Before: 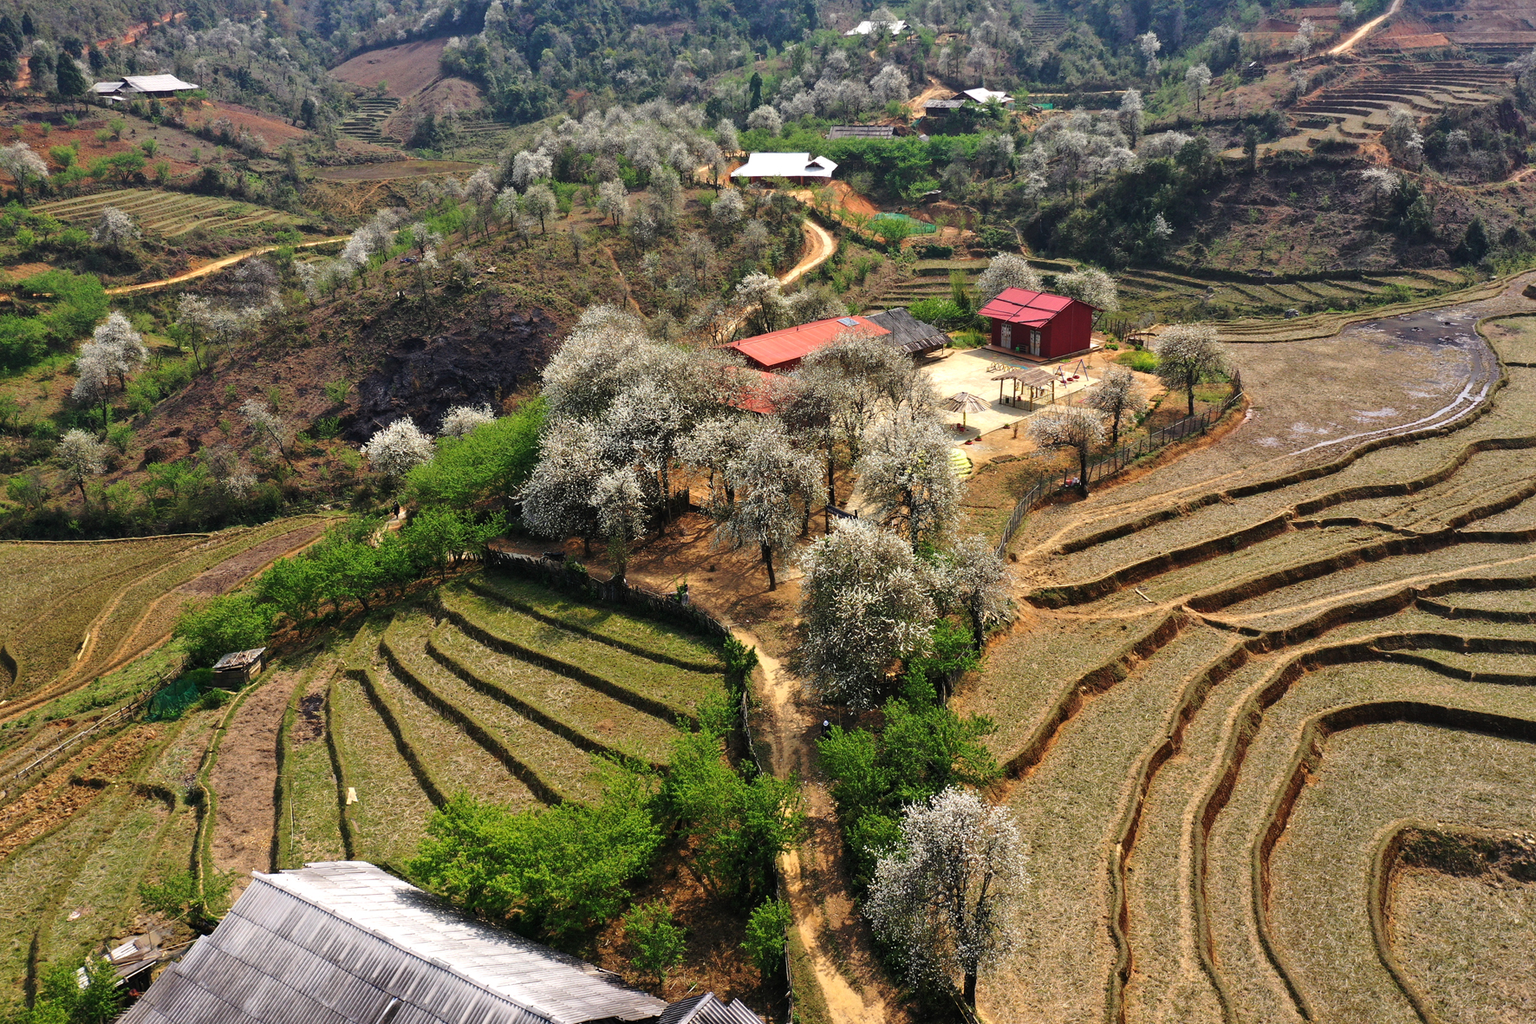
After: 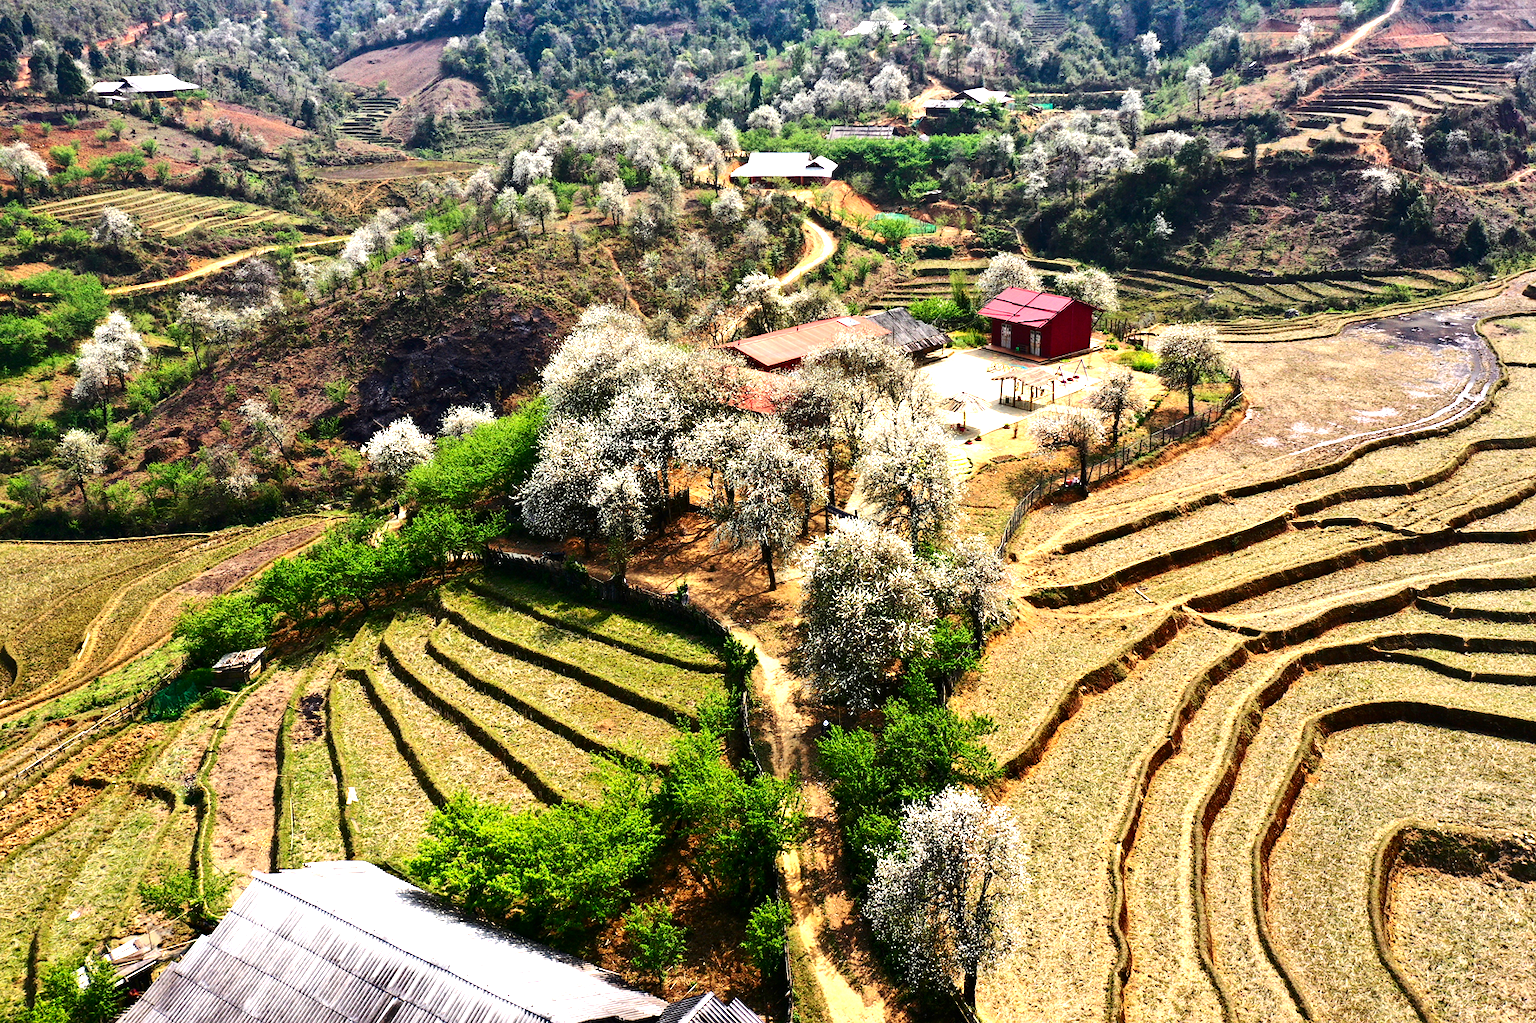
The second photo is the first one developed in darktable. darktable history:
contrast brightness saturation: contrast 0.194, brightness -0.229, saturation 0.107
exposure: exposure 0.941 EV, compensate exposure bias true, compensate highlight preservation false
